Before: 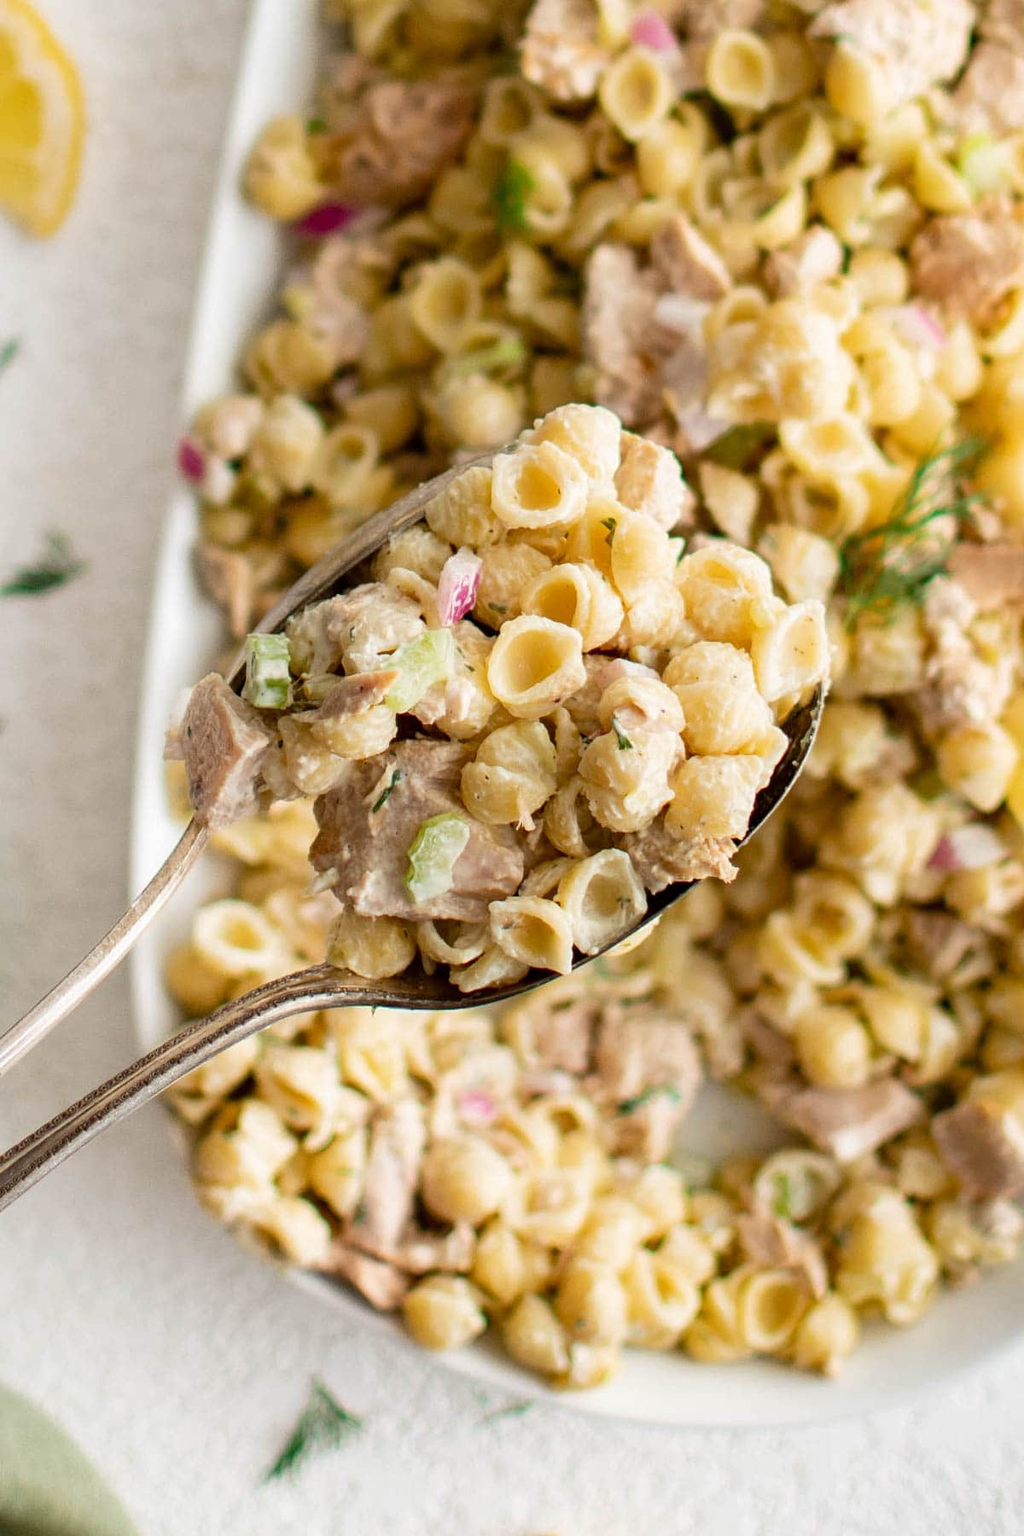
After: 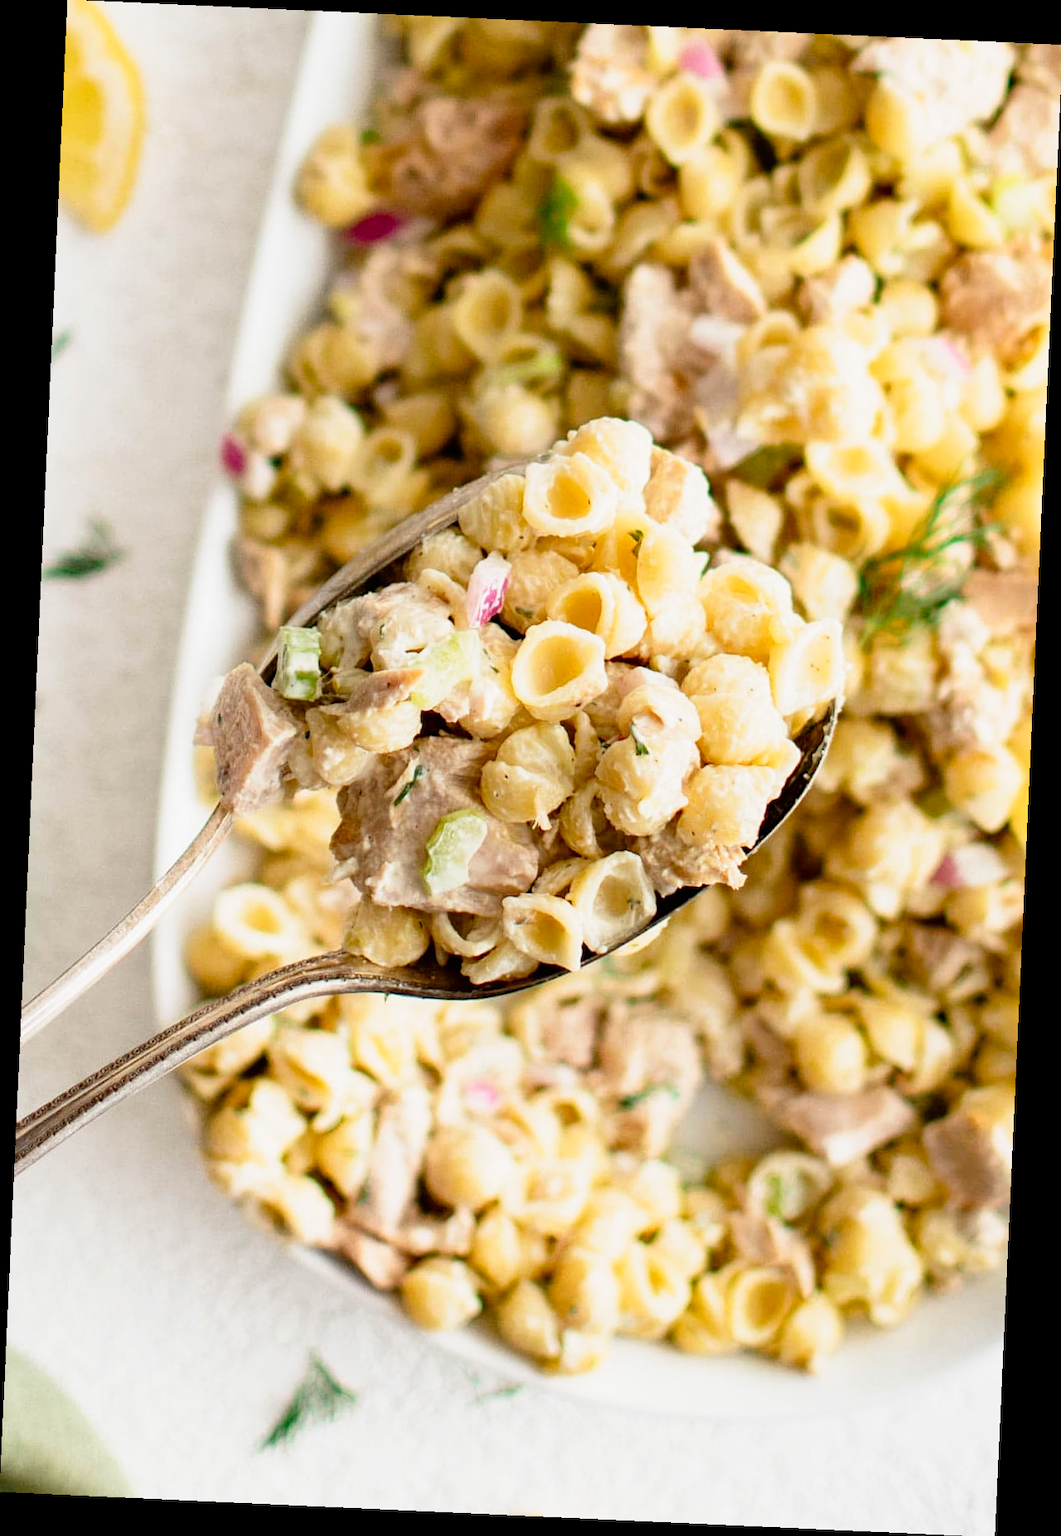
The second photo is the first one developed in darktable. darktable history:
tone curve: curves: ch0 [(0, 0) (0.062, 0.037) (0.142, 0.138) (0.359, 0.419) (0.469, 0.544) (0.634, 0.722) (0.839, 0.909) (0.998, 0.978)]; ch1 [(0, 0) (0.437, 0.408) (0.472, 0.47) (0.502, 0.503) (0.527, 0.523) (0.559, 0.573) (0.608, 0.665) (0.669, 0.748) (0.859, 0.899) (1, 1)]; ch2 [(0, 0) (0.33, 0.301) (0.421, 0.443) (0.473, 0.498) (0.502, 0.5) (0.535, 0.531) (0.575, 0.603) (0.608, 0.667) (1, 1)], preserve colors none
crop and rotate: angle -2.61°
